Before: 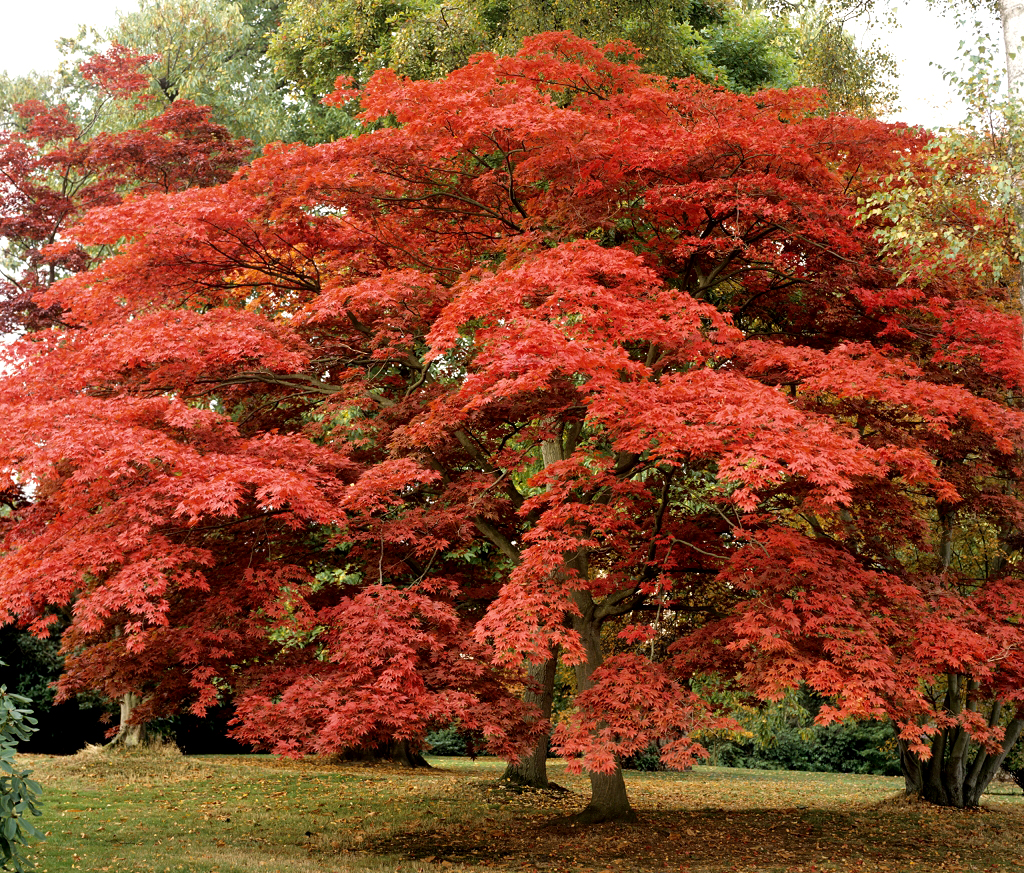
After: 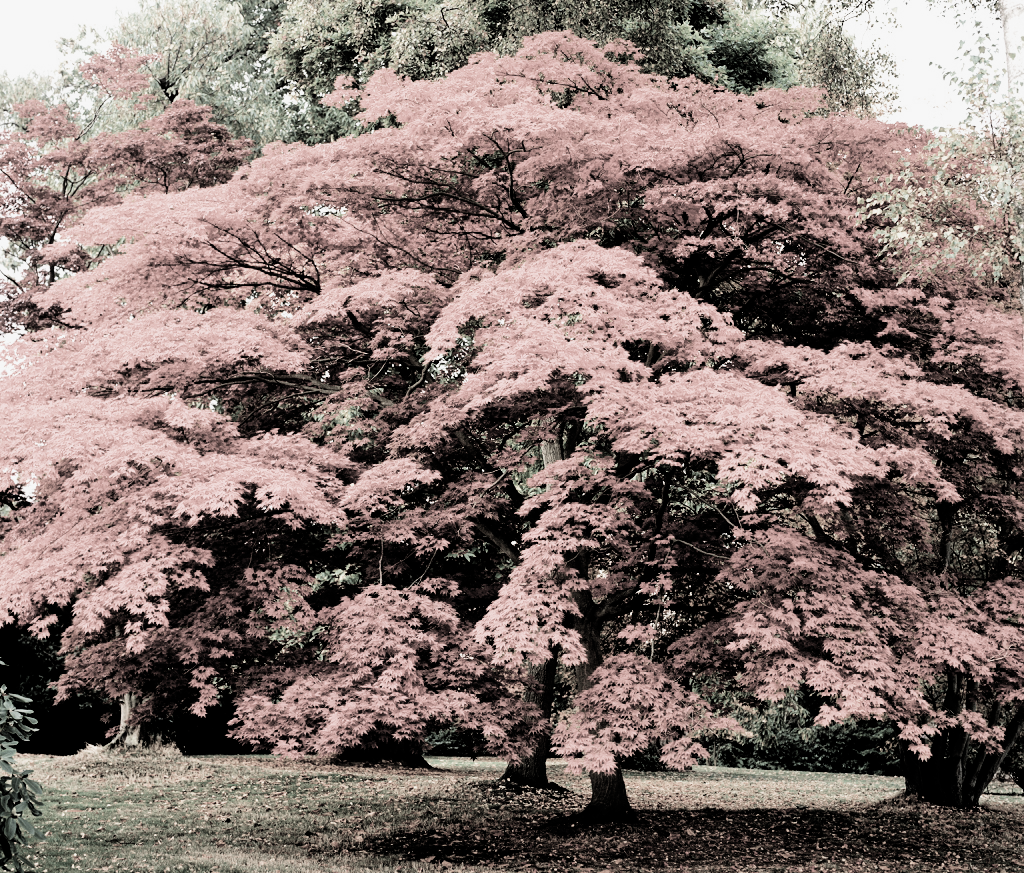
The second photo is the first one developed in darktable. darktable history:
color zones: curves: ch0 [(0, 0.5) (0.125, 0.4) (0.25, 0.5) (0.375, 0.4) (0.5, 0.4) (0.625, 0.35) (0.75, 0.35) (0.875, 0.5)]; ch1 [(0, 0.35) (0.125, 0.45) (0.25, 0.35) (0.375, 0.35) (0.5, 0.35) (0.625, 0.35) (0.75, 0.45) (0.875, 0.35)]; ch2 [(0, 0.6) (0.125, 0.5) (0.25, 0.5) (0.375, 0.6) (0.5, 0.6) (0.625, 0.5) (0.75, 0.5) (0.875, 0.5)]
filmic rgb: black relative exposure -5.04 EV, white relative exposure 3.98 EV, hardness 2.88, contrast 1.297, highlights saturation mix -31.03%, color science v4 (2020)
tone equalizer: -8 EV -0.778 EV, -7 EV -0.667 EV, -6 EV -0.578 EV, -5 EV -0.404 EV, -3 EV 0.393 EV, -2 EV 0.6 EV, -1 EV 0.68 EV, +0 EV 0.753 EV, edges refinement/feathering 500, mask exposure compensation -1.57 EV, preserve details no
